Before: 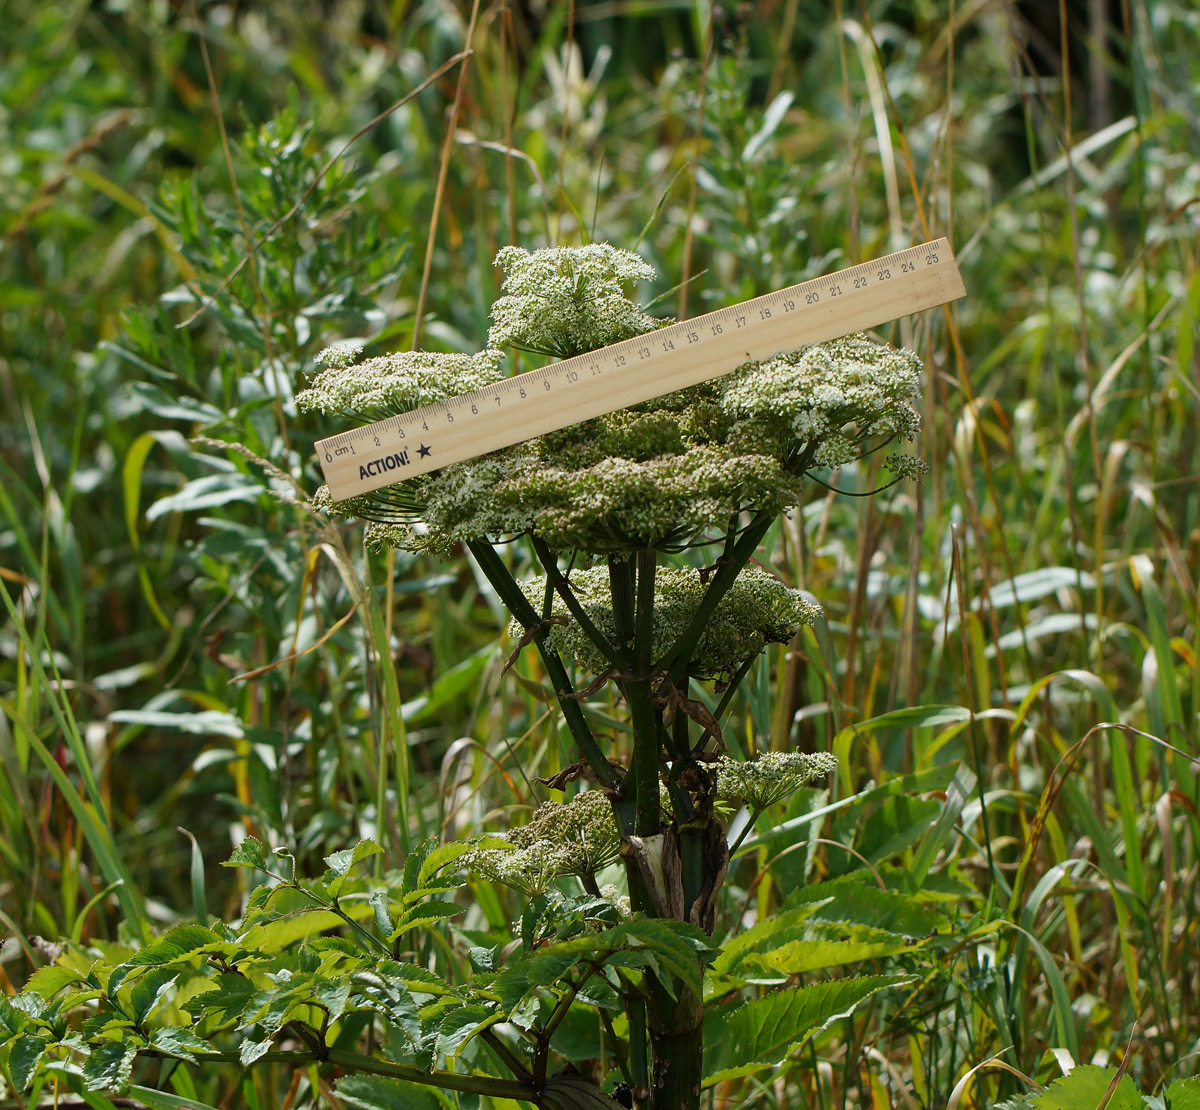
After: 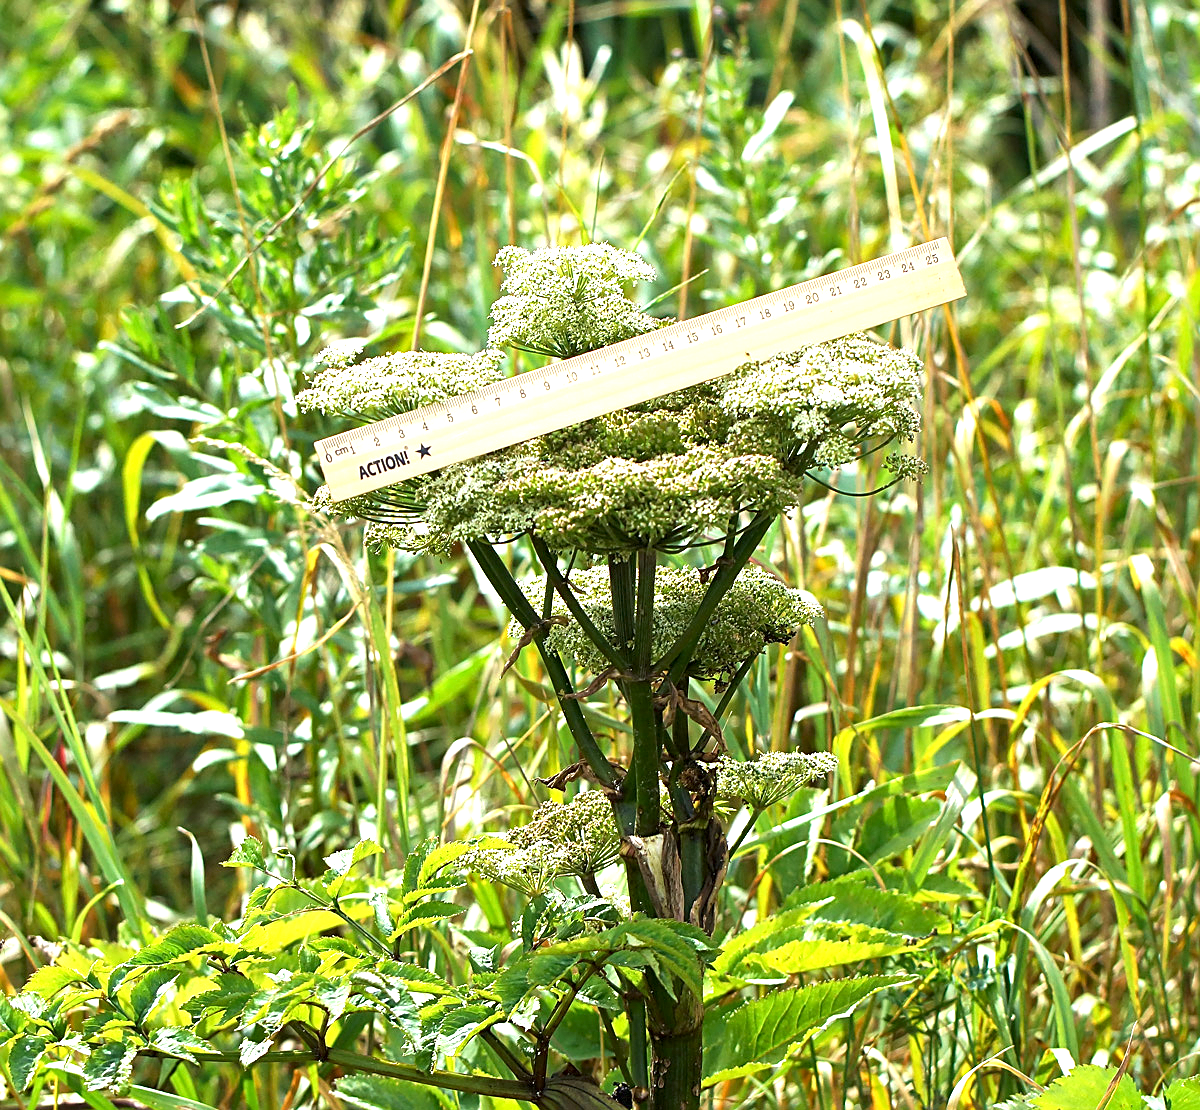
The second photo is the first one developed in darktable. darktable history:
local contrast: mode bilateral grid, contrast 20, coarseness 50, detail 119%, midtone range 0.2
exposure: black level correction 0.001, exposure 1.737 EV, compensate highlight preservation false
sharpen: on, module defaults
